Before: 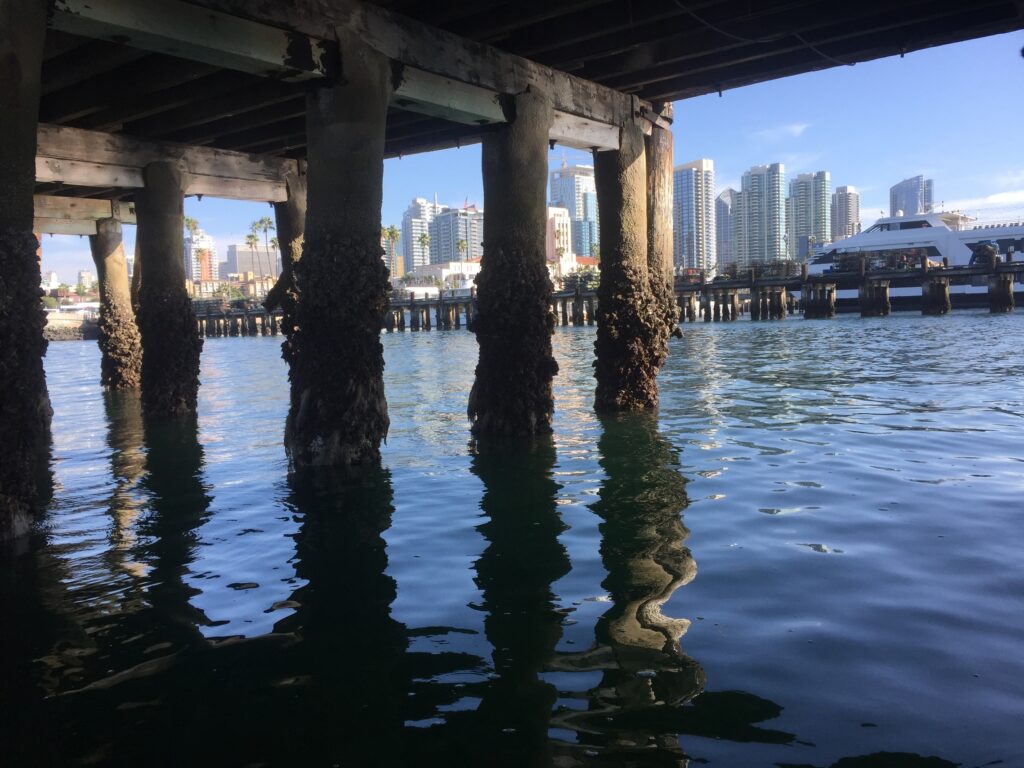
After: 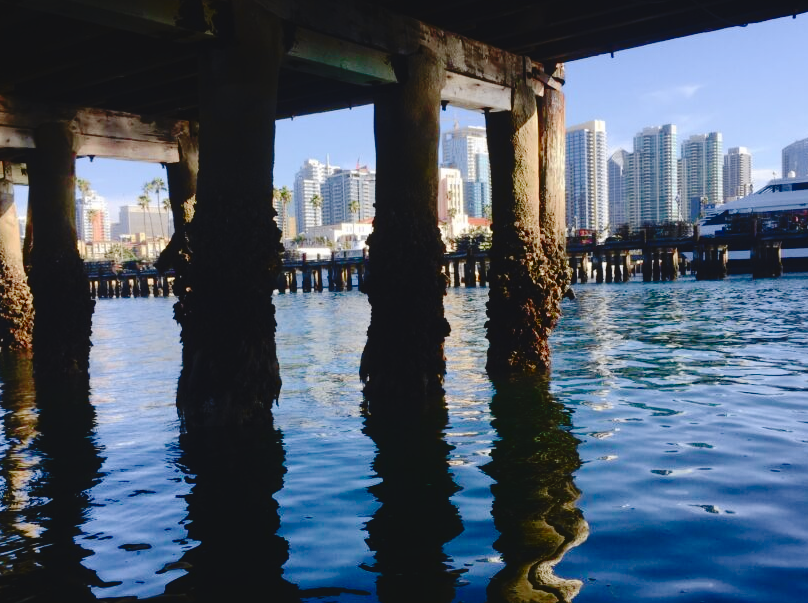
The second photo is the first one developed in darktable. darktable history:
crop and rotate: left 10.617%, top 5.091%, right 10.452%, bottom 16.309%
contrast brightness saturation: brightness -0.254, saturation 0.204
base curve: curves: ch0 [(0, 0.024) (0.055, 0.065) (0.121, 0.166) (0.236, 0.319) (0.693, 0.726) (1, 1)], preserve colors none
tone curve: curves: ch0 [(0, 0.018) (0.061, 0.041) (0.205, 0.191) (0.289, 0.292) (0.39, 0.424) (0.493, 0.551) (0.666, 0.743) (0.795, 0.841) (1, 0.998)]; ch1 [(0, 0) (0.385, 0.343) (0.439, 0.415) (0.494, 0.498) (0.501, 0.501) (0.51, 0.509) (0.548, 0.563) (0.586, 0.61) (0.684, 0.658) (0.783, 0.804) (1, 1)]; ch2 [(0, 0) (0.304, 0.31) (0.403, 0.399) (0.441, 0.428) (0.47, 0.469) (0.498, 0.496) (0.524, 0.538) (0.566, 0.579) (0.648, 0.665) (0.697, 0.699) (1, 1)], color space Lab, independent channels, preserve colors none
color balance rgb: perceptual saturation grading › global saturation 20%, perceptual saturation grading › highlights -49.906%, perceptual saturation grading › shadows 24.048%, global vibrance 9.925%
